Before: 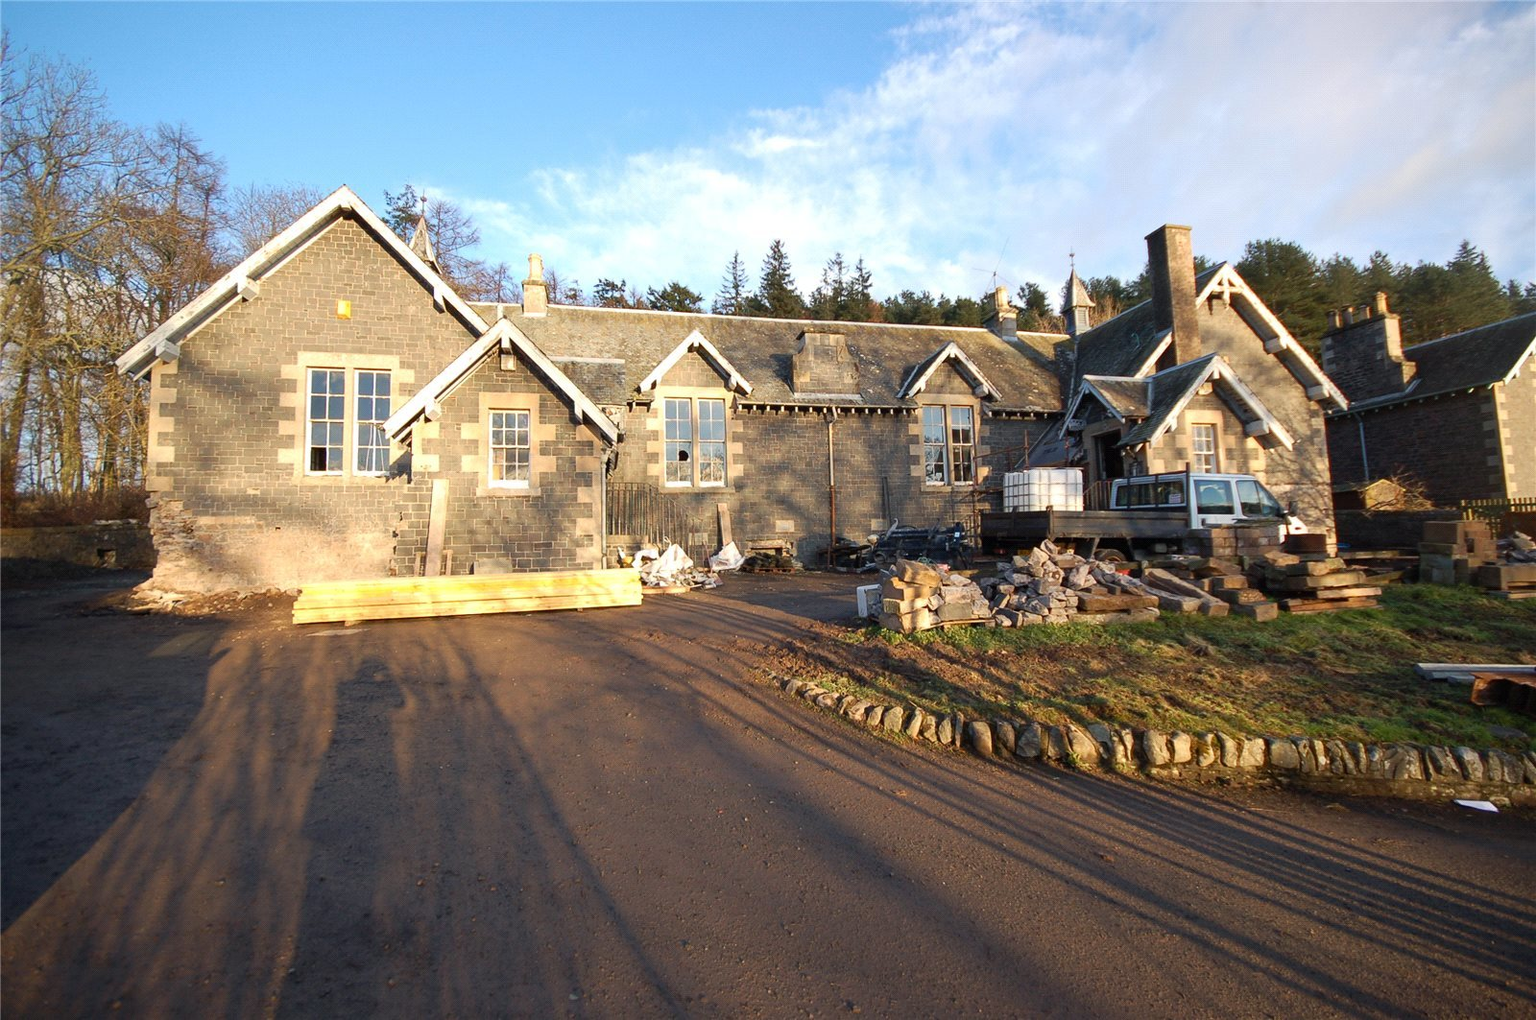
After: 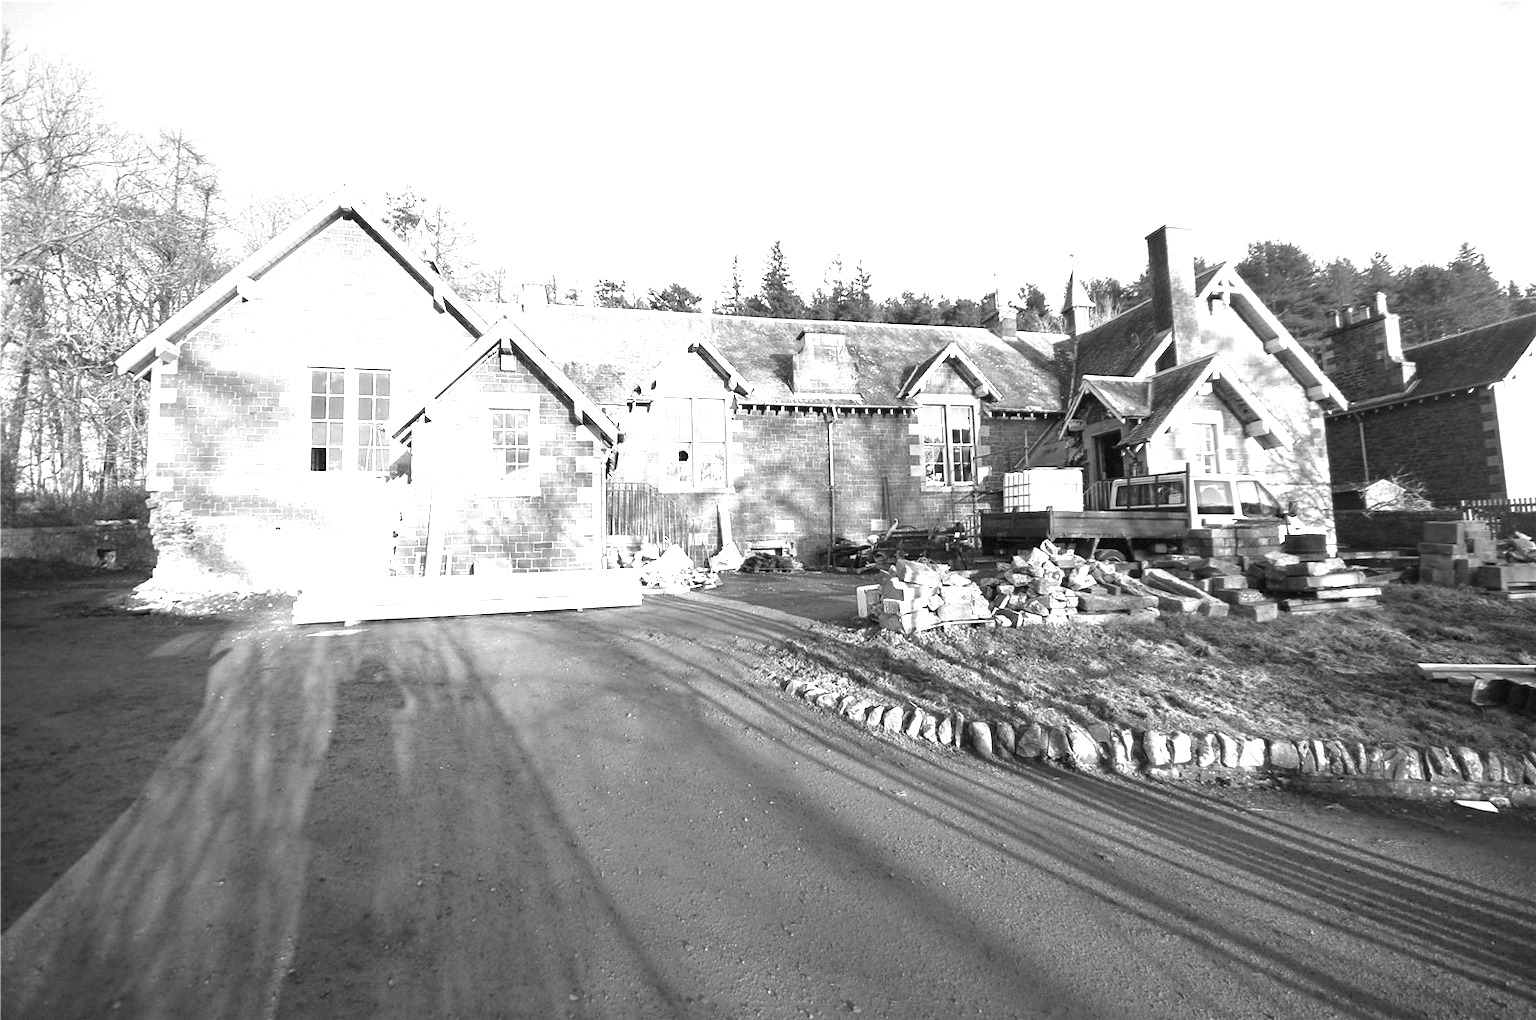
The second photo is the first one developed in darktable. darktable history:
exposure: black level correction 0, exposure 1.45 EV, compensate exposure bias true, compensate highlight preservation false
white balance: emerald 1
monochrome: on, module defaults
contrast brightness saturation: saturation -1
